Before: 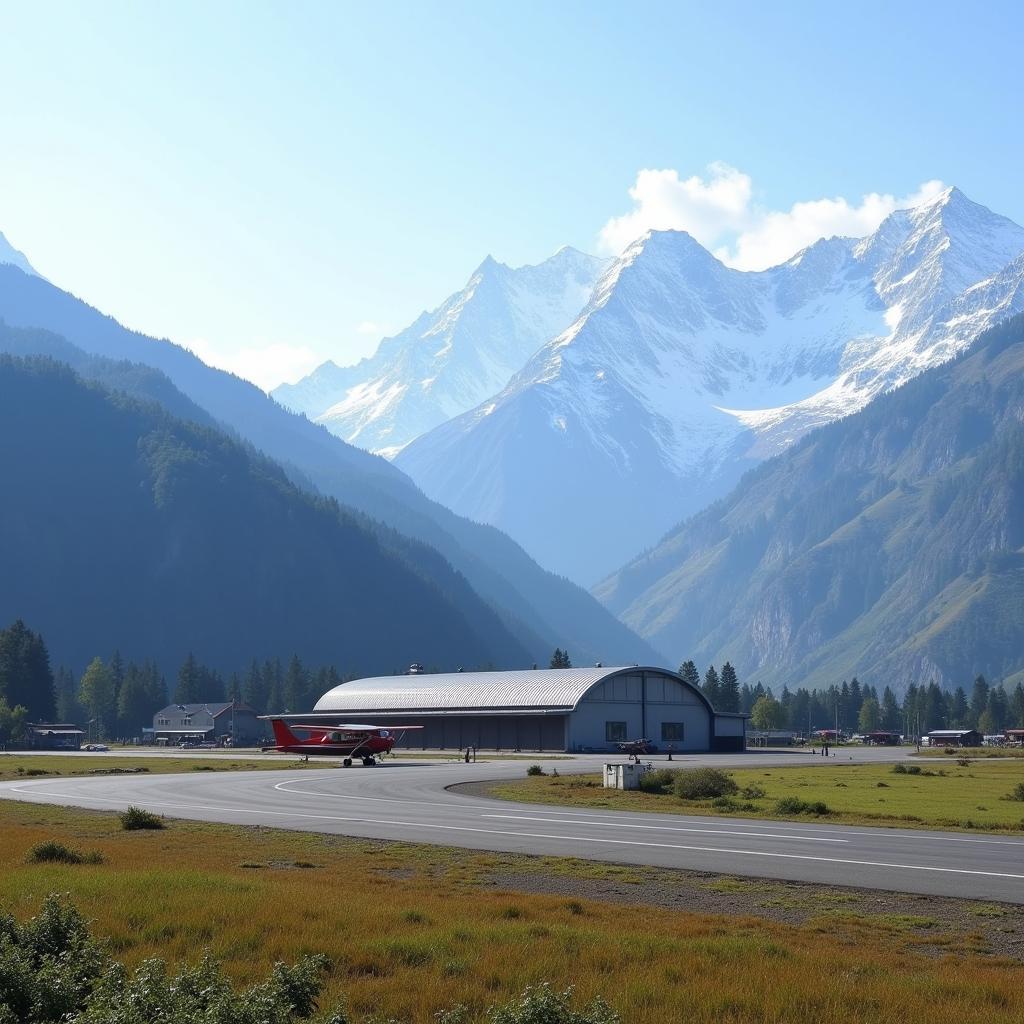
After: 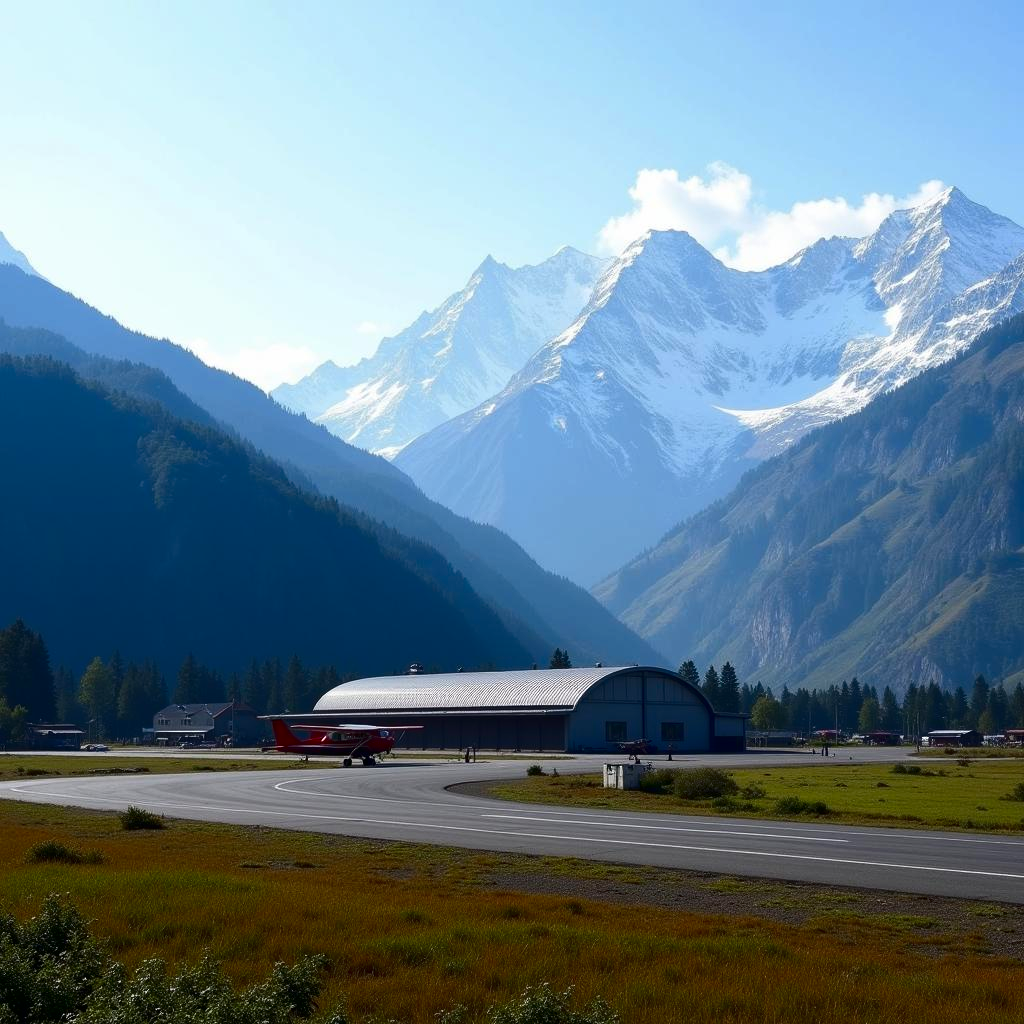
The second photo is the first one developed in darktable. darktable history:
contrast brightness saturation: contrast 0.131, brightness -0.228, saturation 0.137
